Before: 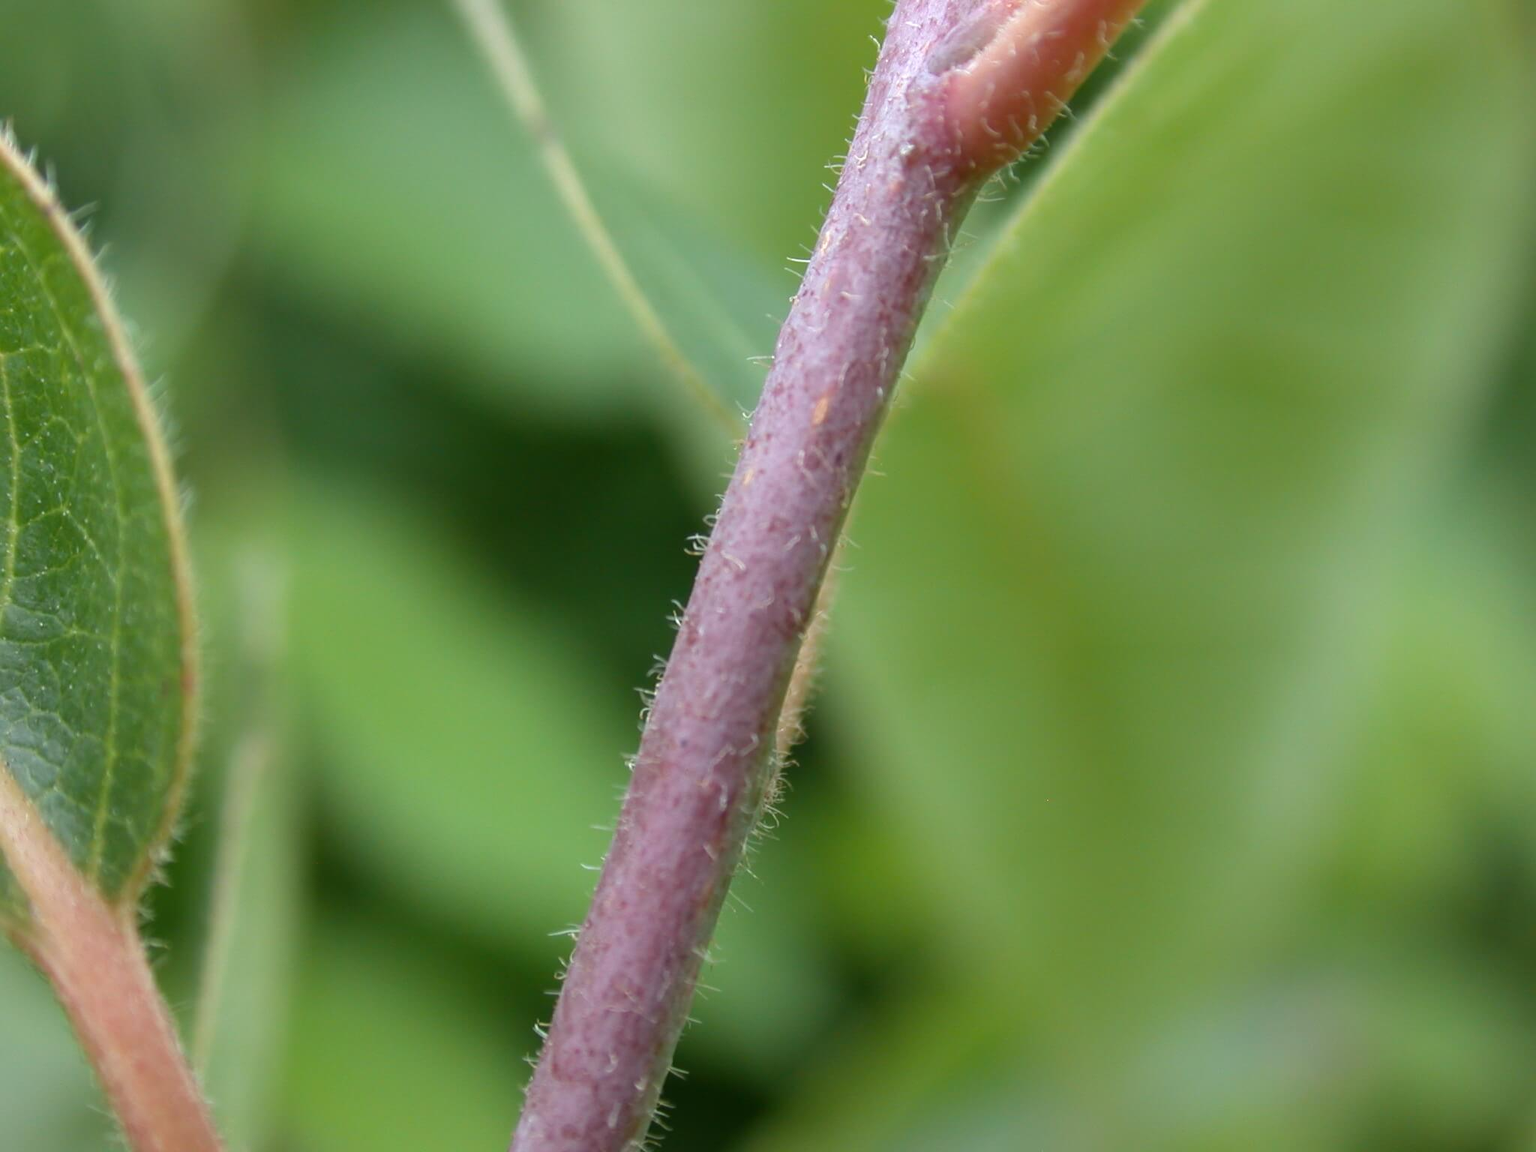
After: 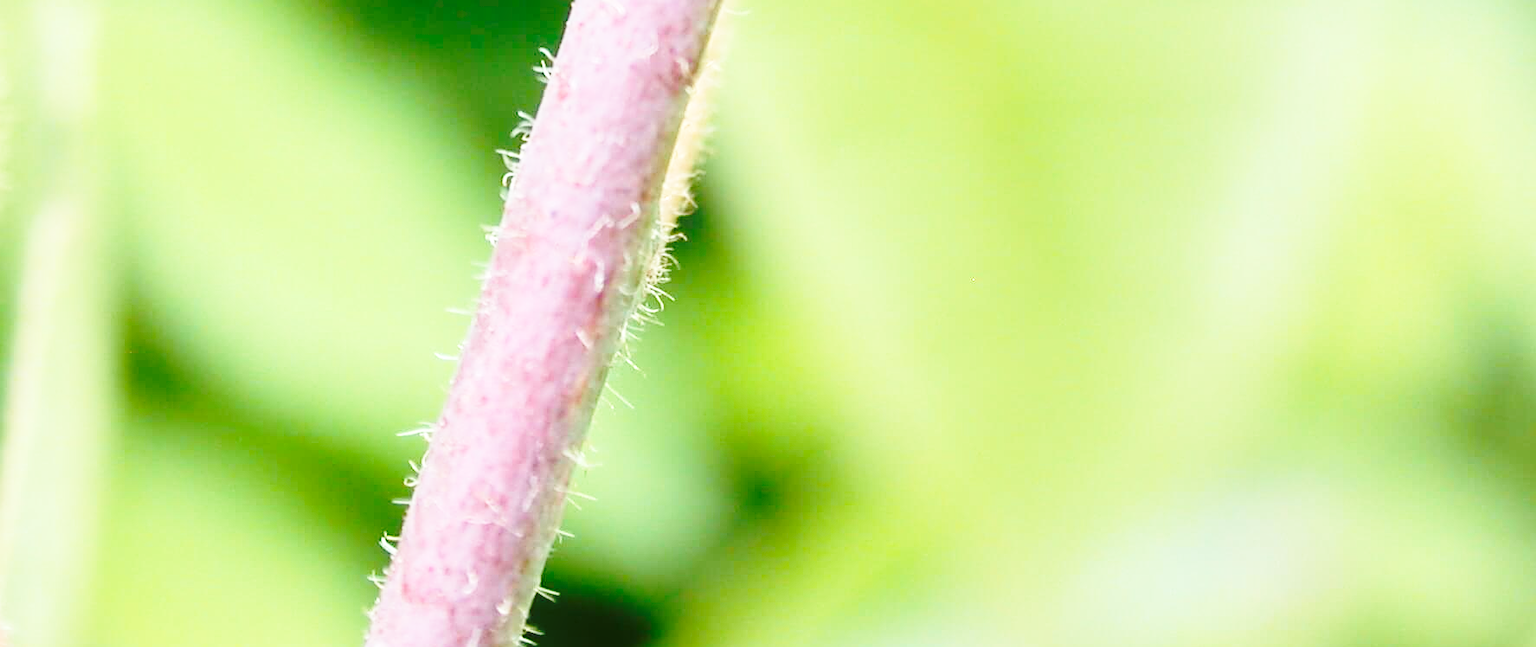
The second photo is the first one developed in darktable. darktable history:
sharpen: on, module defaults
crop and rotate: left 13.292%, top 48.455%, bottom 2.819%
tone equalizer: -7 EV 0.154 EV, -6 EV 0.616 EV, -5 EV 1.14 EV, -4 EV 1.33 EV, -3 EV 1.17 EV, -2 EV 0.6 EV, -1 EV 0.15 EV, edges refinement/feathering 500, mask exposure compensation -1.57 EV, preserve details guided filter
base curve: curves: ch0 [(0, 0) (0.032, 0.037) (0.105, 0.228) (0.435, 0.76) (0.856, 0.983) (1, 1)], preserve colors none
